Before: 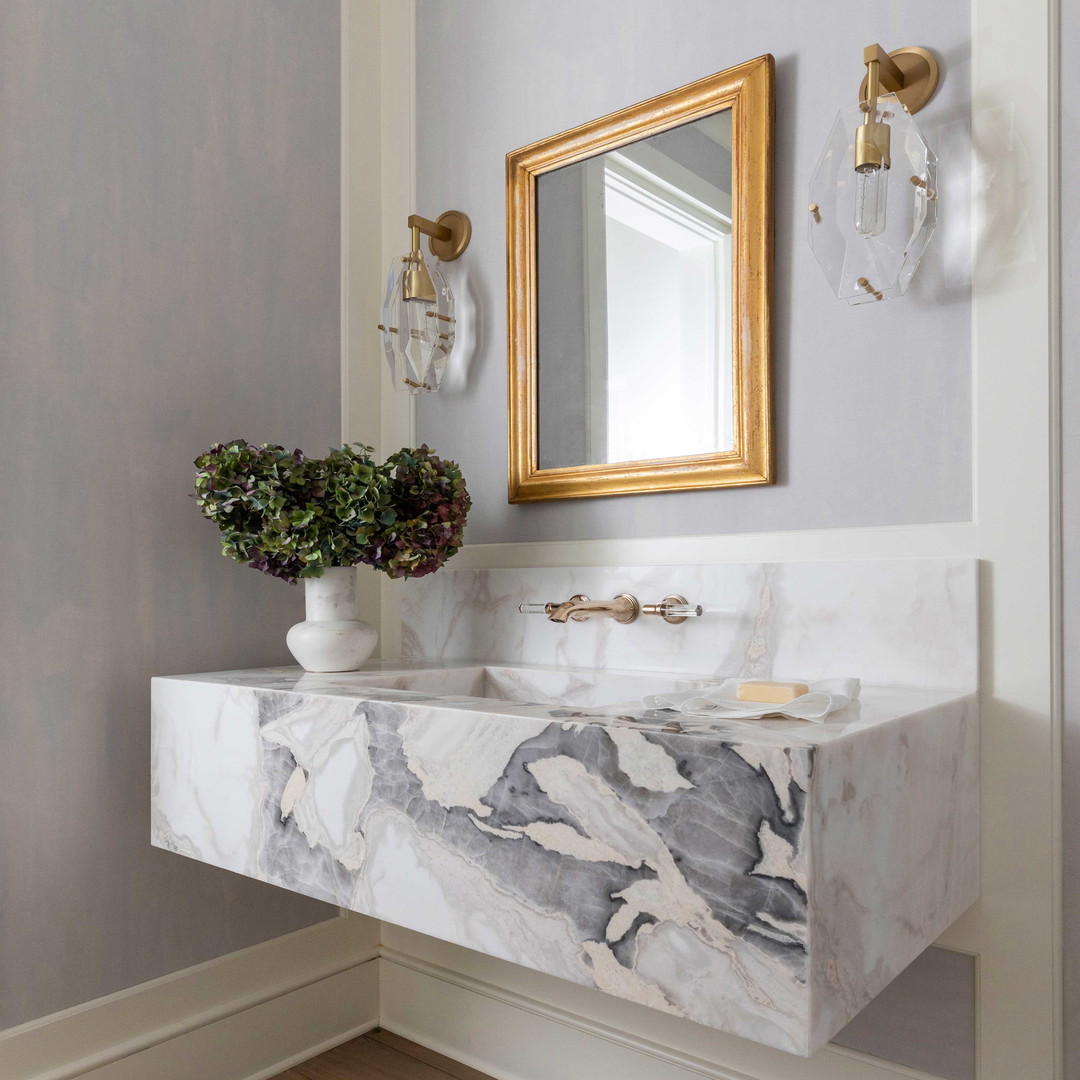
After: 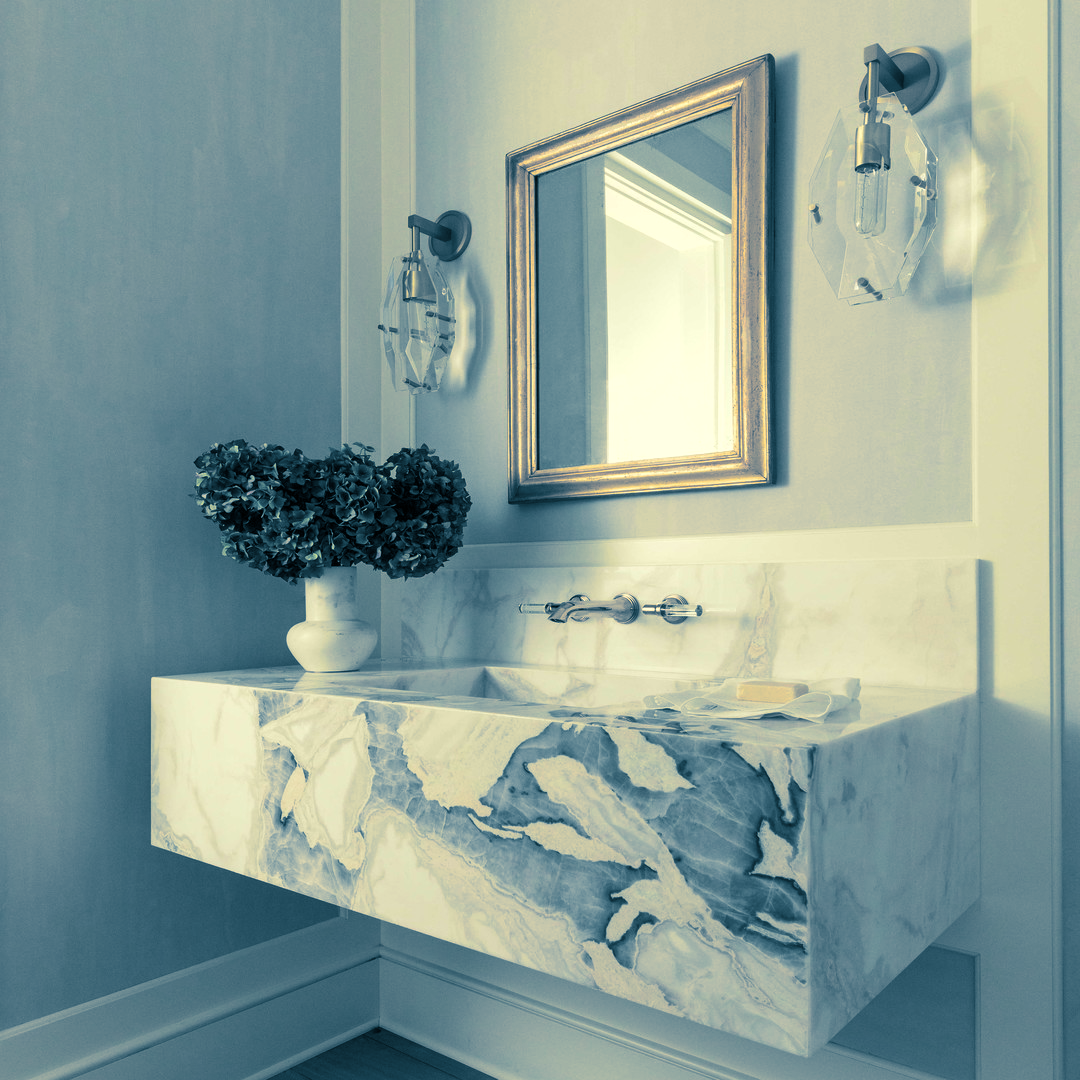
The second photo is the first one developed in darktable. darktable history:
channel mixer: red [0, 0, 0, 1, 0, 0, 0], green [0 ×4, 1, 0, 0], blue [0, 0, 0, 0.1, 0.1, 0.8, 0]
velvia: on, module defaults
split-toning: shadows › hue 212.4°, balance -70
